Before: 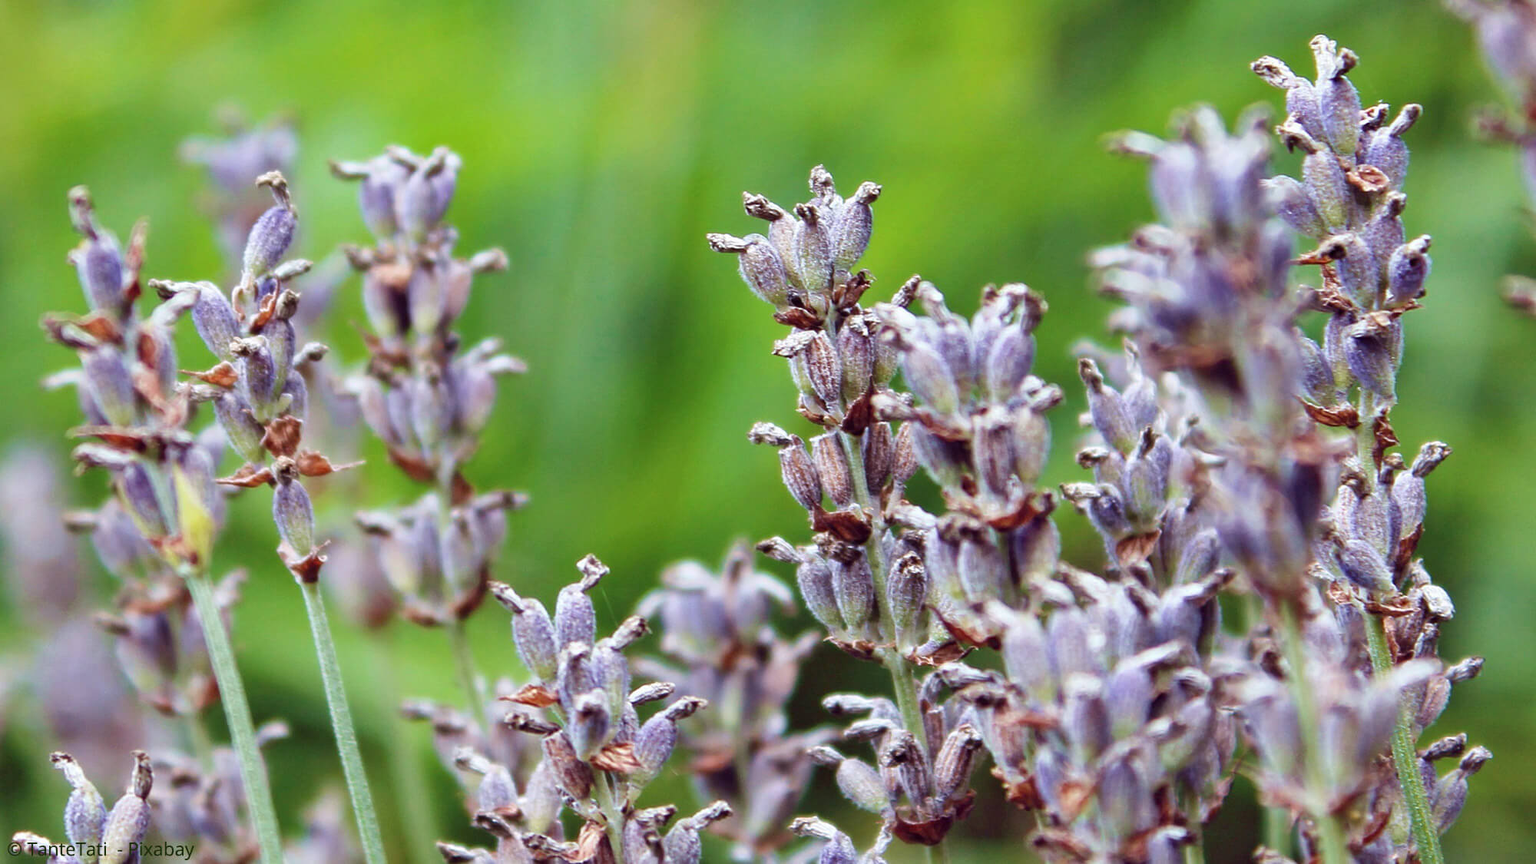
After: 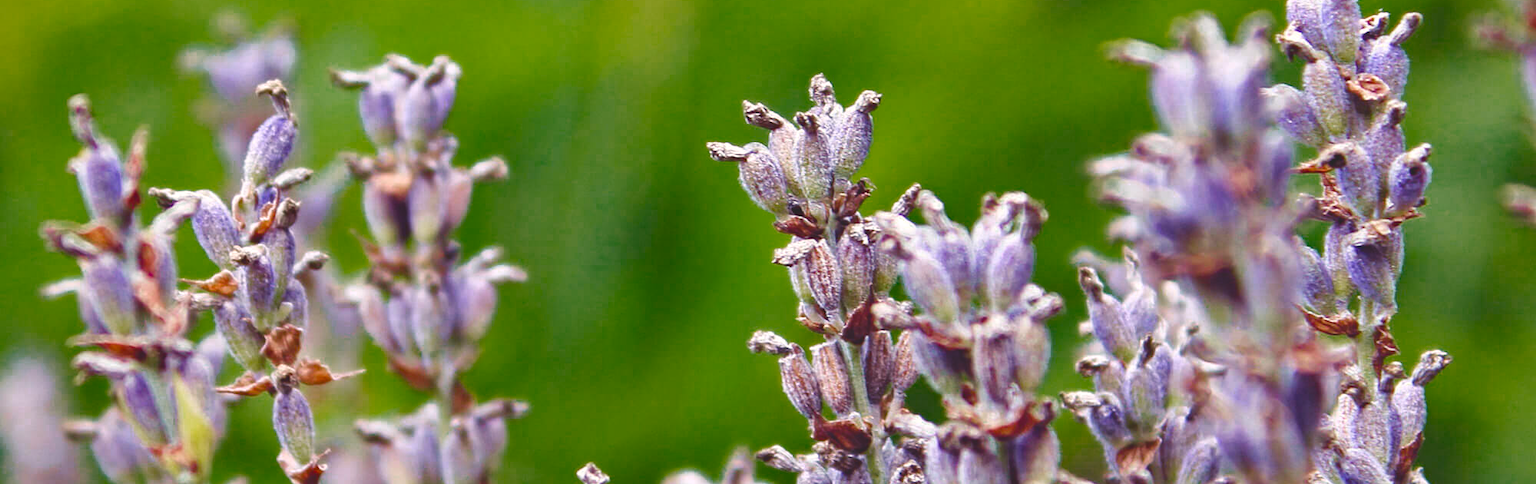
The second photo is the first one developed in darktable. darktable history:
white balance: red 0.984, blue 1.059
haze removal: compatibility mode true, adaptive false
color zones: curves: ch0 [(0, 0.558) (0.143, 0.548) (0.286, 0.447) (0.429, 0.259) (0.571, 0.5) (0.714, 0.5) (0.857, 0.593) (1, 0.558)]; ch1 [(0, 0.543) (0.01, 0.544) (0.12, 0.492) (0.248, 0.458) (0.5, 0.534) (0.748, 0.5) (0.99, 0.469) (1, 0.543)]; ch2 [(0, 0.507) (0.143, 0.522) (0.286, 0.505) (0.429, 0.5) (0.571, 0.5) (0.714, 0.5) (0.857, 0.5) (1, 0.507)]
crop and rotate: top 10.605%, bottom 33.274%
color balance rgb: shadows lift › chroma 2%, shadows lift › hue 247.2°, power › chroma 0.3%, power › hue 25.2°, highlights gain › chroma 3%, highlights gain › hue 60°, global offset › luminance 2%, perceptual saturation grading › global saturation 20%, perceptual saturation grading › highlights -20%, perceptual saturation grading › shadows 30%
color correction: highlights b* 3
shadows and highlights: shadows 60, soften with gaussian
